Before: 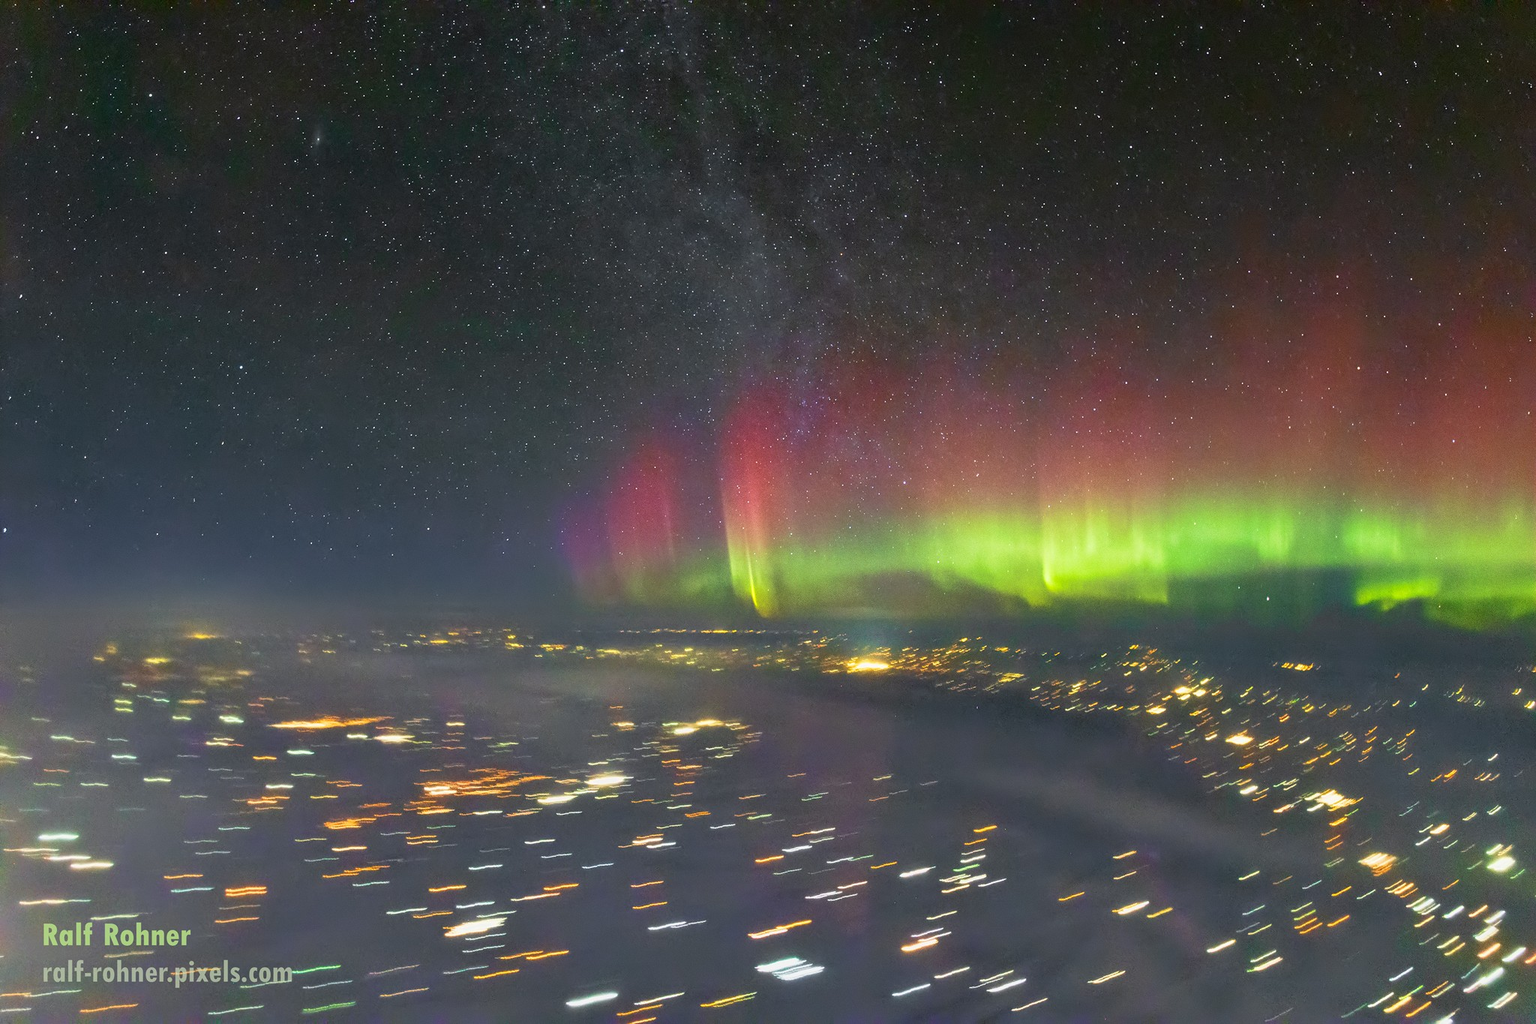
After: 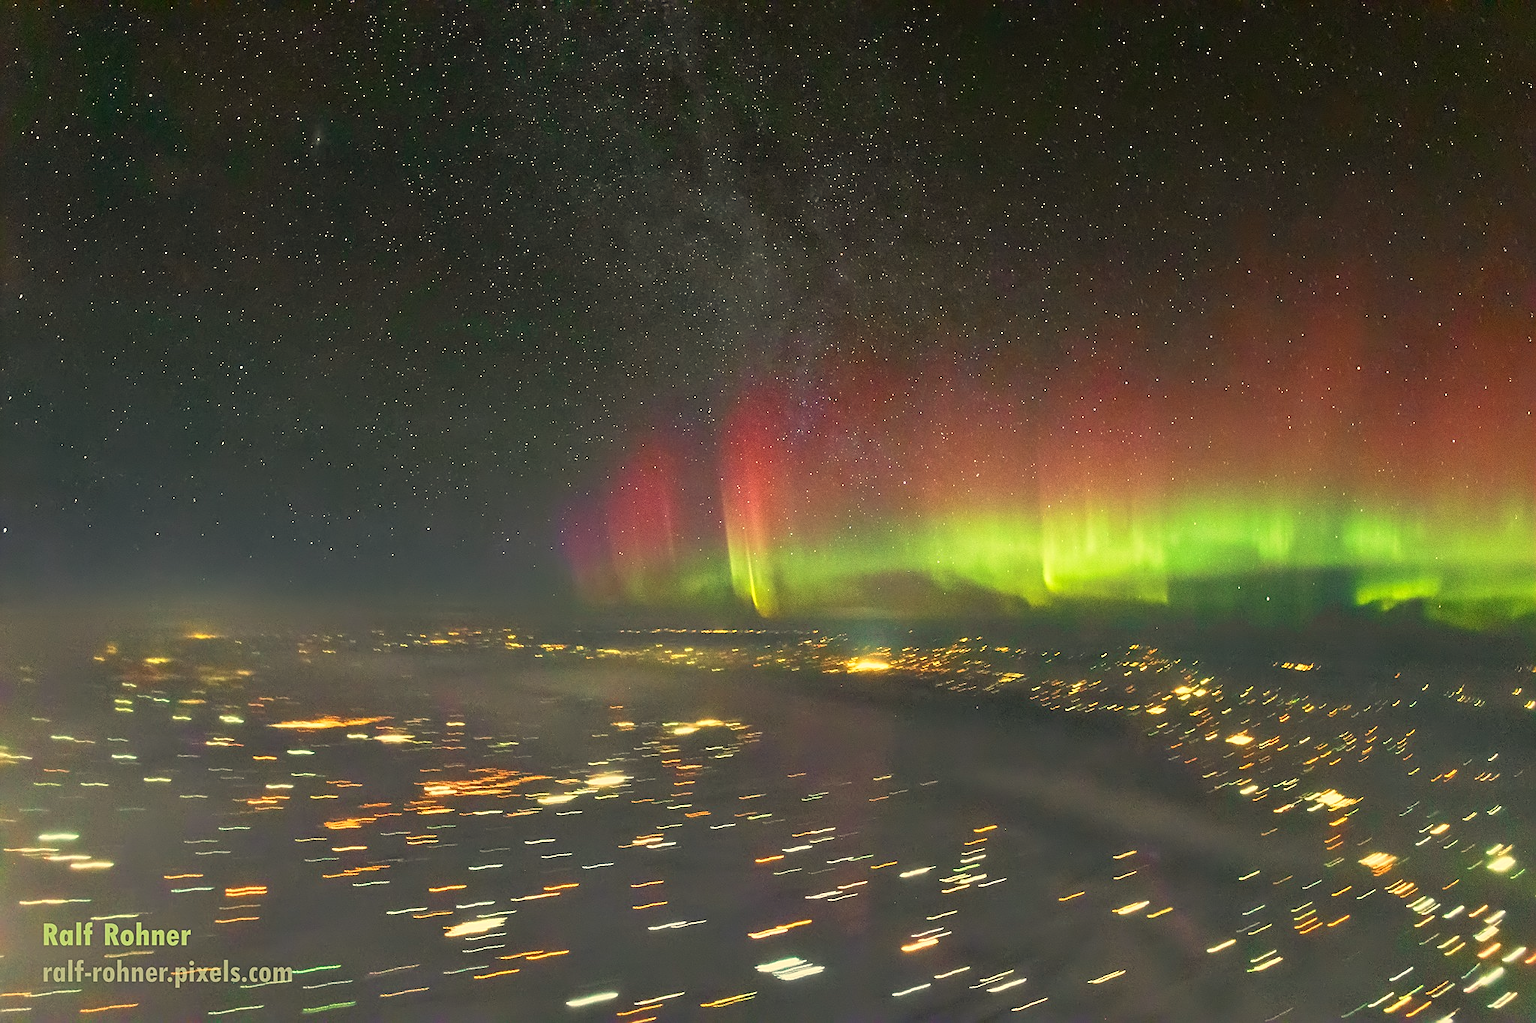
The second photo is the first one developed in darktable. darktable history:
sharpen: on, module defaults
white balance: red 1.08, blue 0.791
